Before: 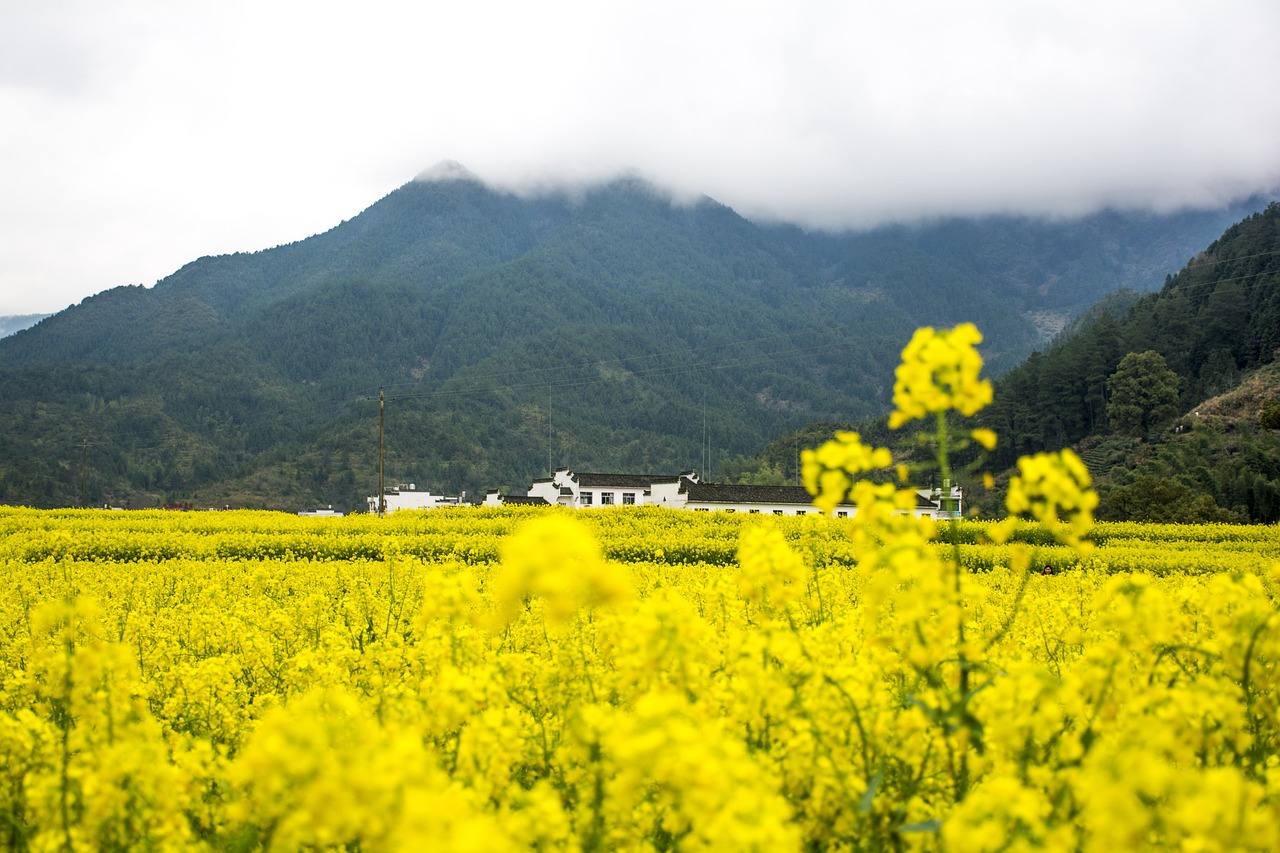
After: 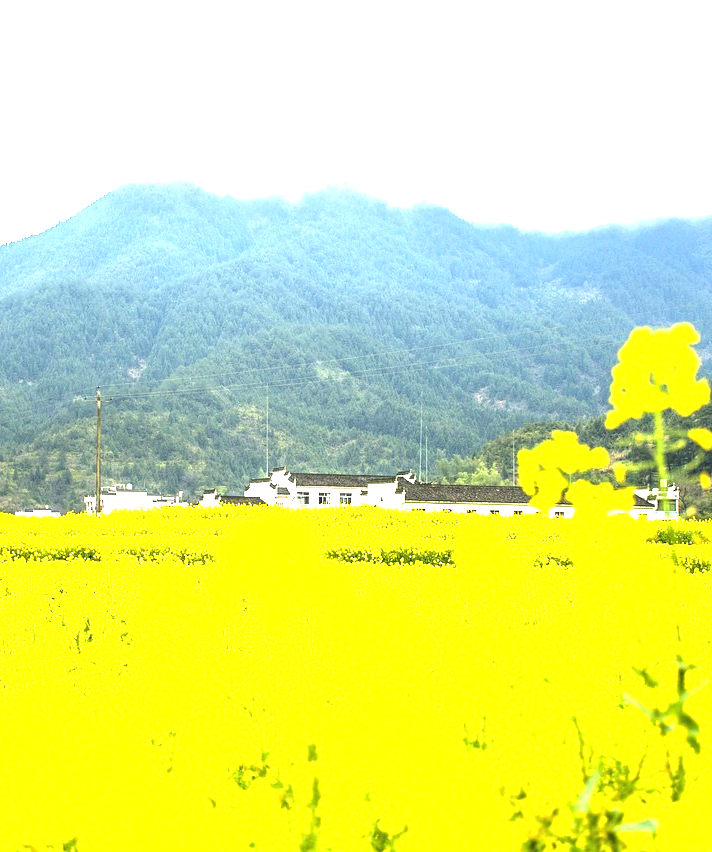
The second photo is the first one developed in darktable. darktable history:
crop: left 22.138%, right 22.168%, bottom 0.005%
exposure: exposure 2.183 EV, compensate highlight preservation false
